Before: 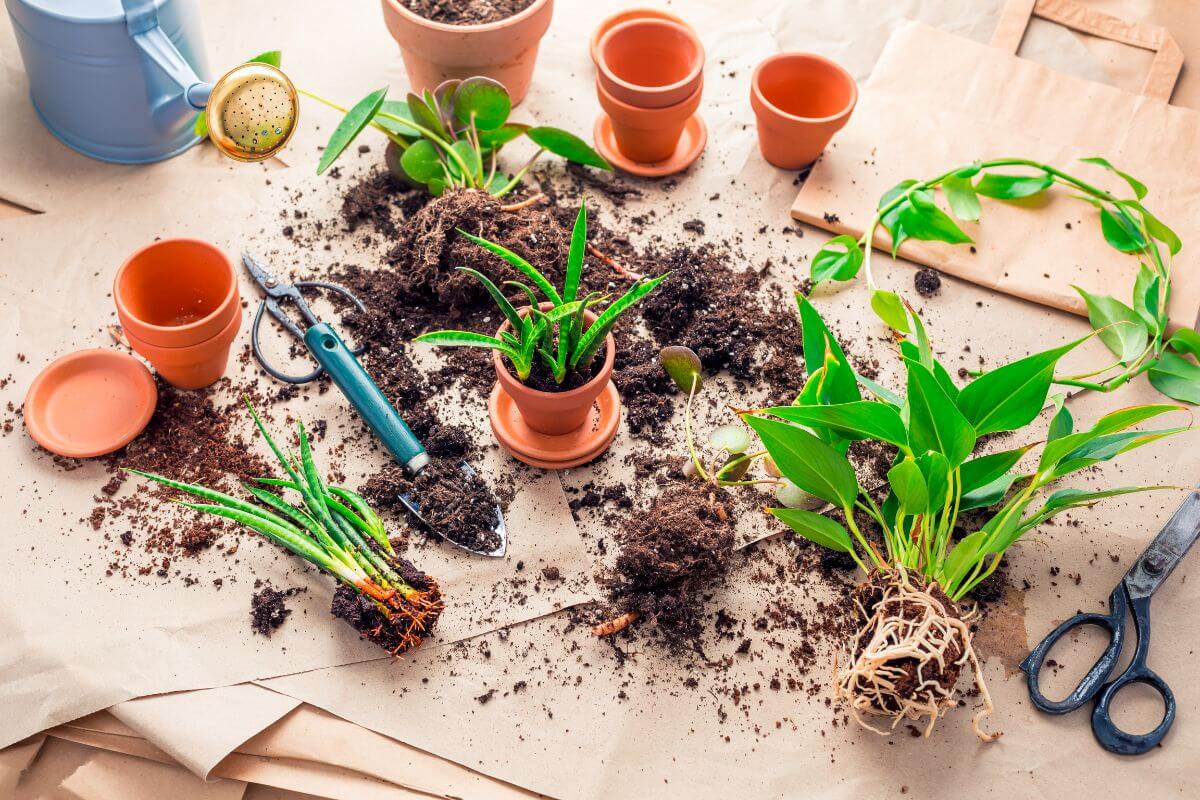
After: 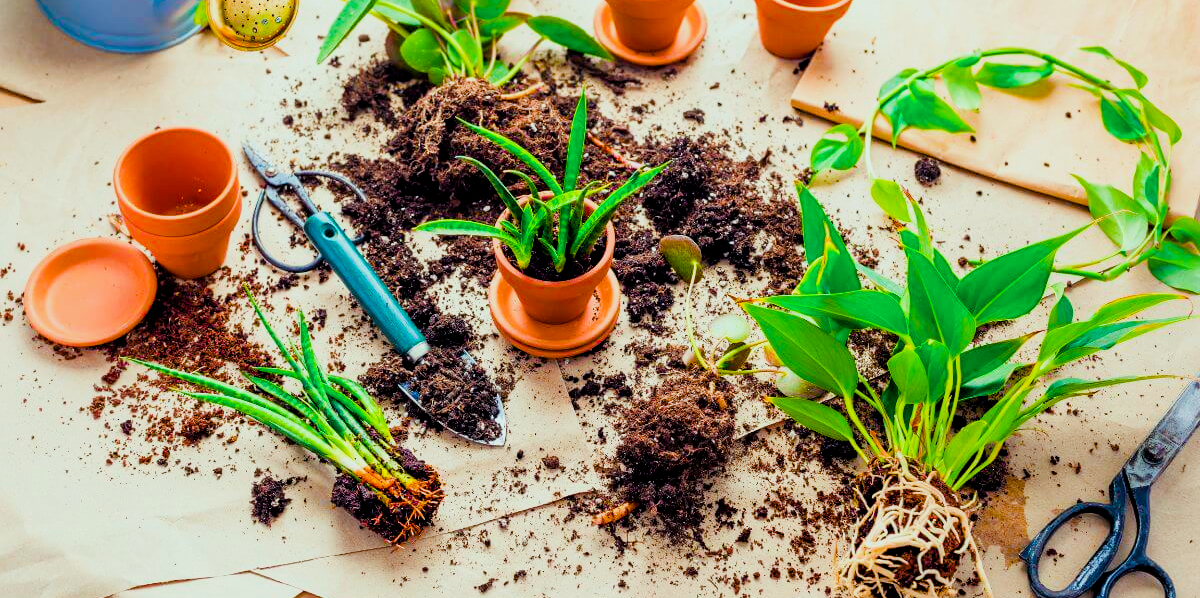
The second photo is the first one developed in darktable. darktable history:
crop: top 13.926%, bottom 11.32%
color balance rgb: highlights gain › luminance 19.769%, highlights gain › chroma 2.684%, highlights gain › hue 173.29°, linear chroma grading › shadows 10.444%, linear chroma grading › highlights 9.417%, linear chroma grading › global chroma 14.72%, linear chroma grading › mid-tones 14.761%, perceptual saturation grading › global saturation 0.638%, perceptual saturation grading › mid-tones 6.407%, perceptual saturation grading › shadows 71.742%
filmic rgb: black relative exposure -7.72 EV, white relative exposure 4.38 EV, hardness 3.76, latitude 49.81%, contrast 1.101
